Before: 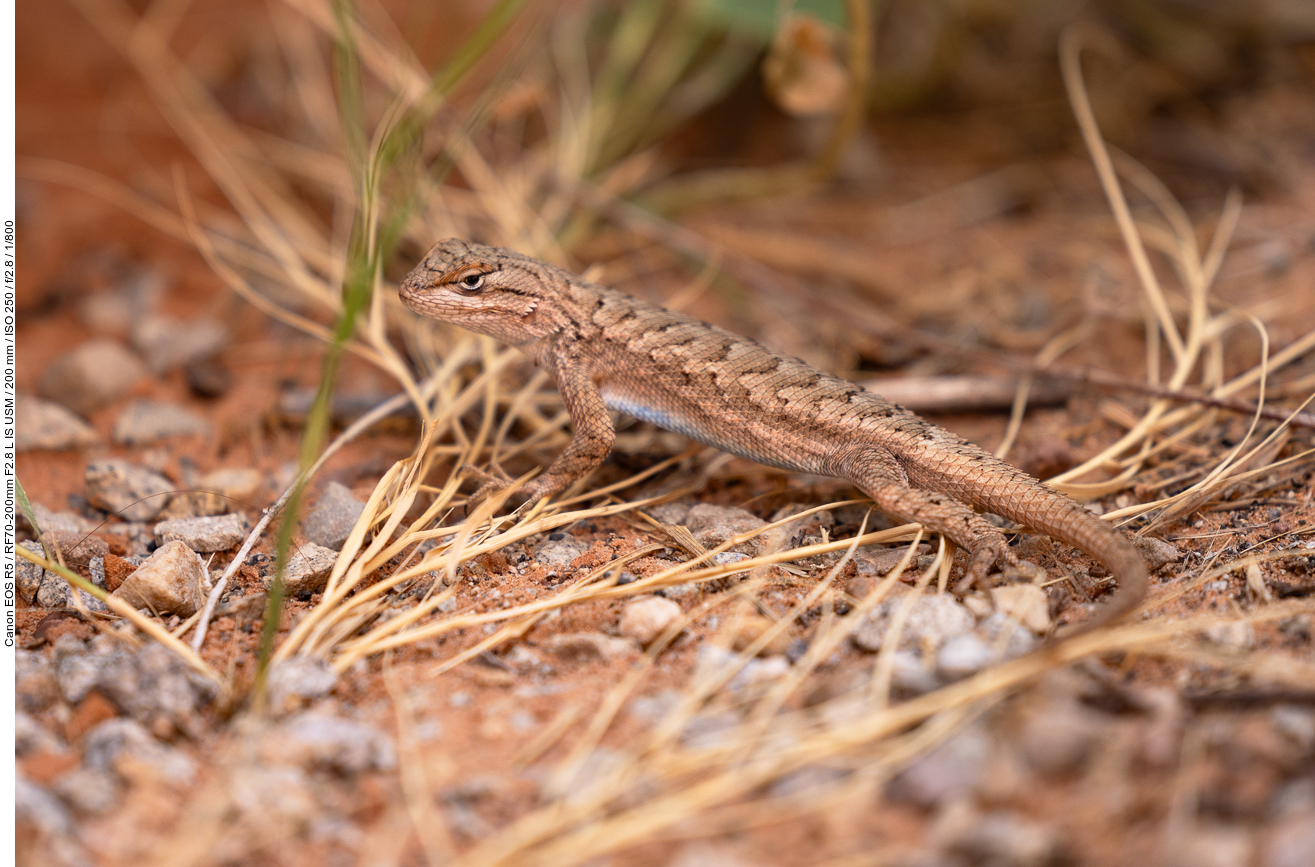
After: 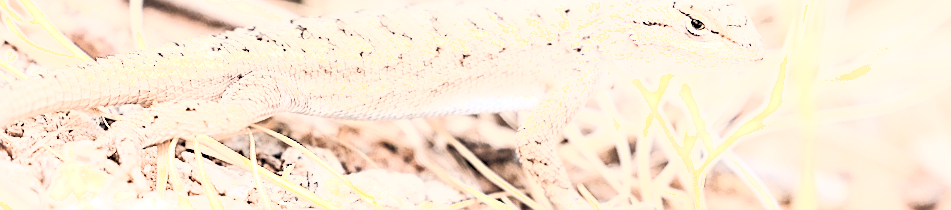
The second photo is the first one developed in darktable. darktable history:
contrast brightness saturation: contrast 0.57, brightness 0.57, saturation -0.34
exposure: black level correction 0, exposure 1 EV, compensate exposure bias true, compensate highlight preservation false
crop and rotate: angle 16.12°, top 30.835%, bottom 35.653%
sharpen: on, module defaults
shadows and highlights: highlights 70.7, soften with gaussian
